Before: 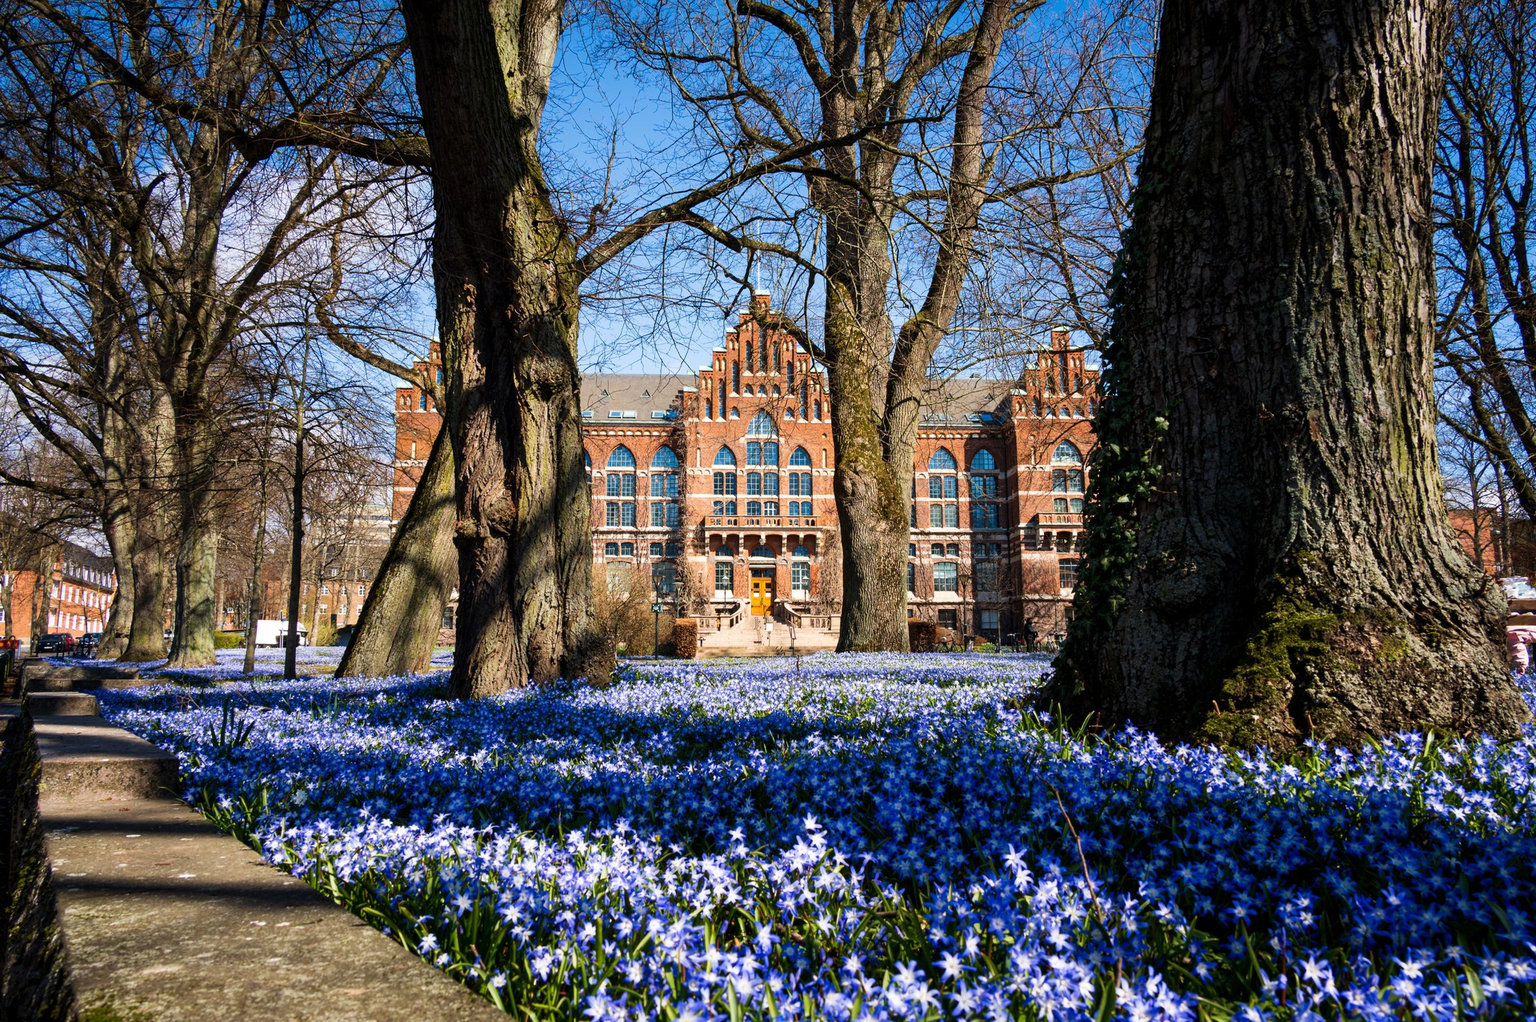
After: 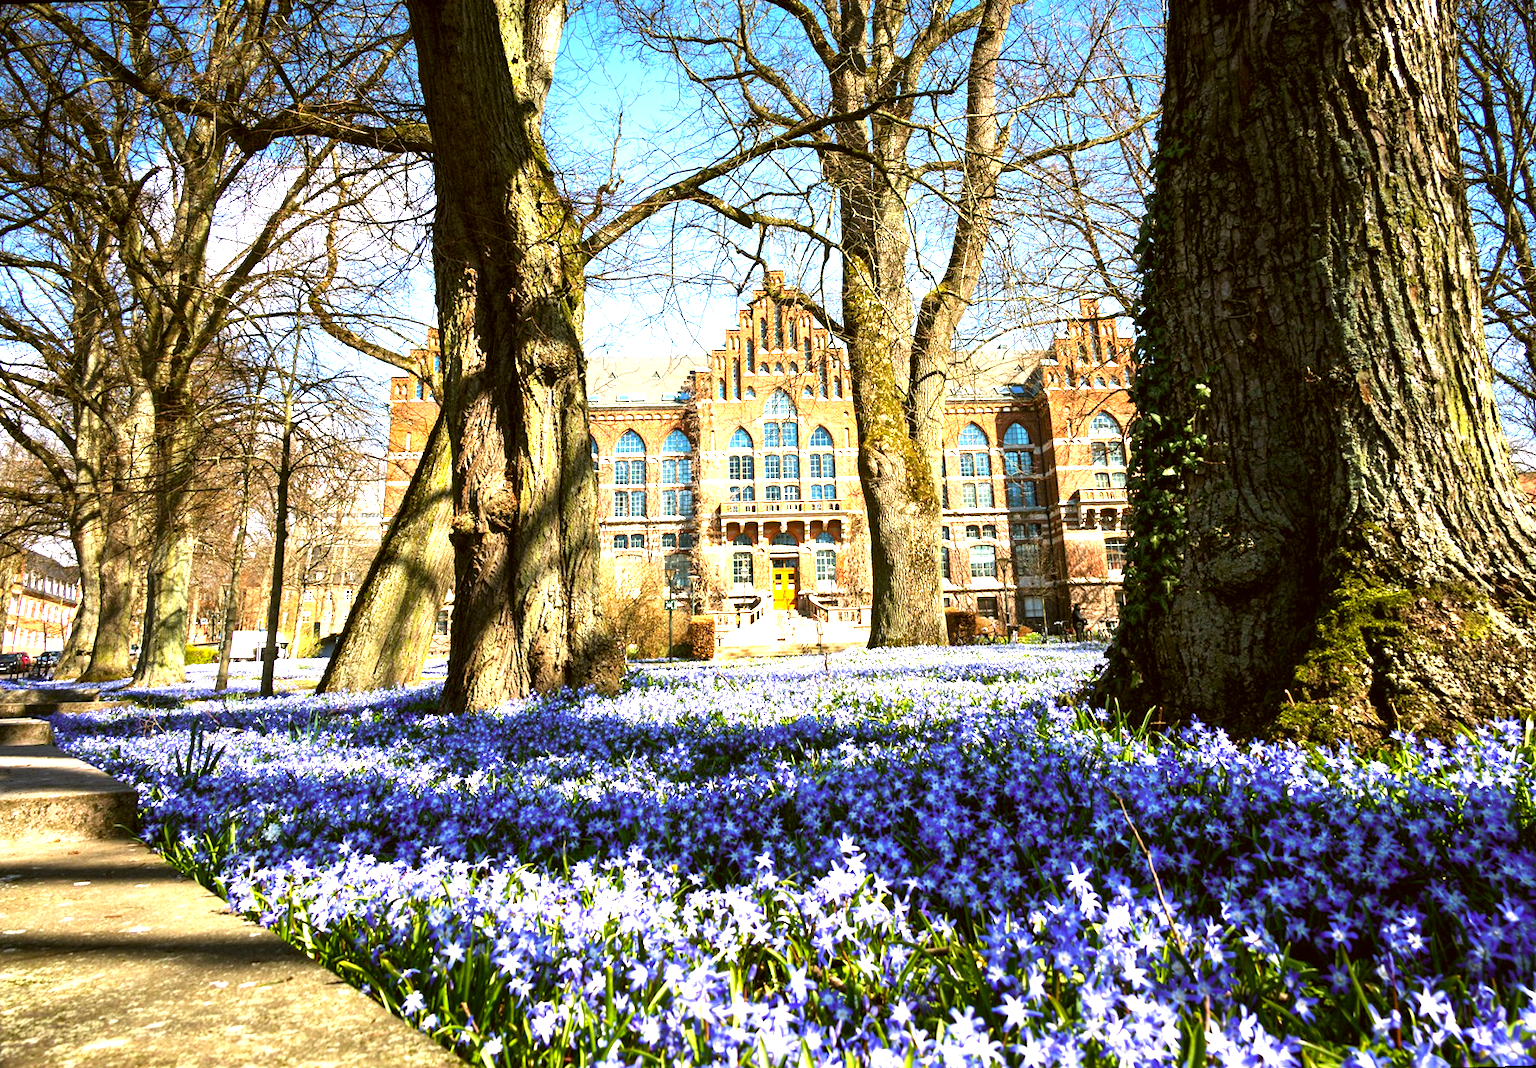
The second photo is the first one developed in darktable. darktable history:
exposure: black level correction 0, exposure 1.55 EV, compensate exposure bias true, compensate highlight preservation false
rotate and perspective: rotation -1.68°, lens shift (vertical) -0.146, crop left 0.049, crop right 0.912, crop top 0.032, crop bottom 0.96
tone equalizer: on, module defaults
white balance: emerald 1
color correction: highlights a* -1.43, highlights b* 10.12, shadows a* 0.395, shadows b* 19.35
